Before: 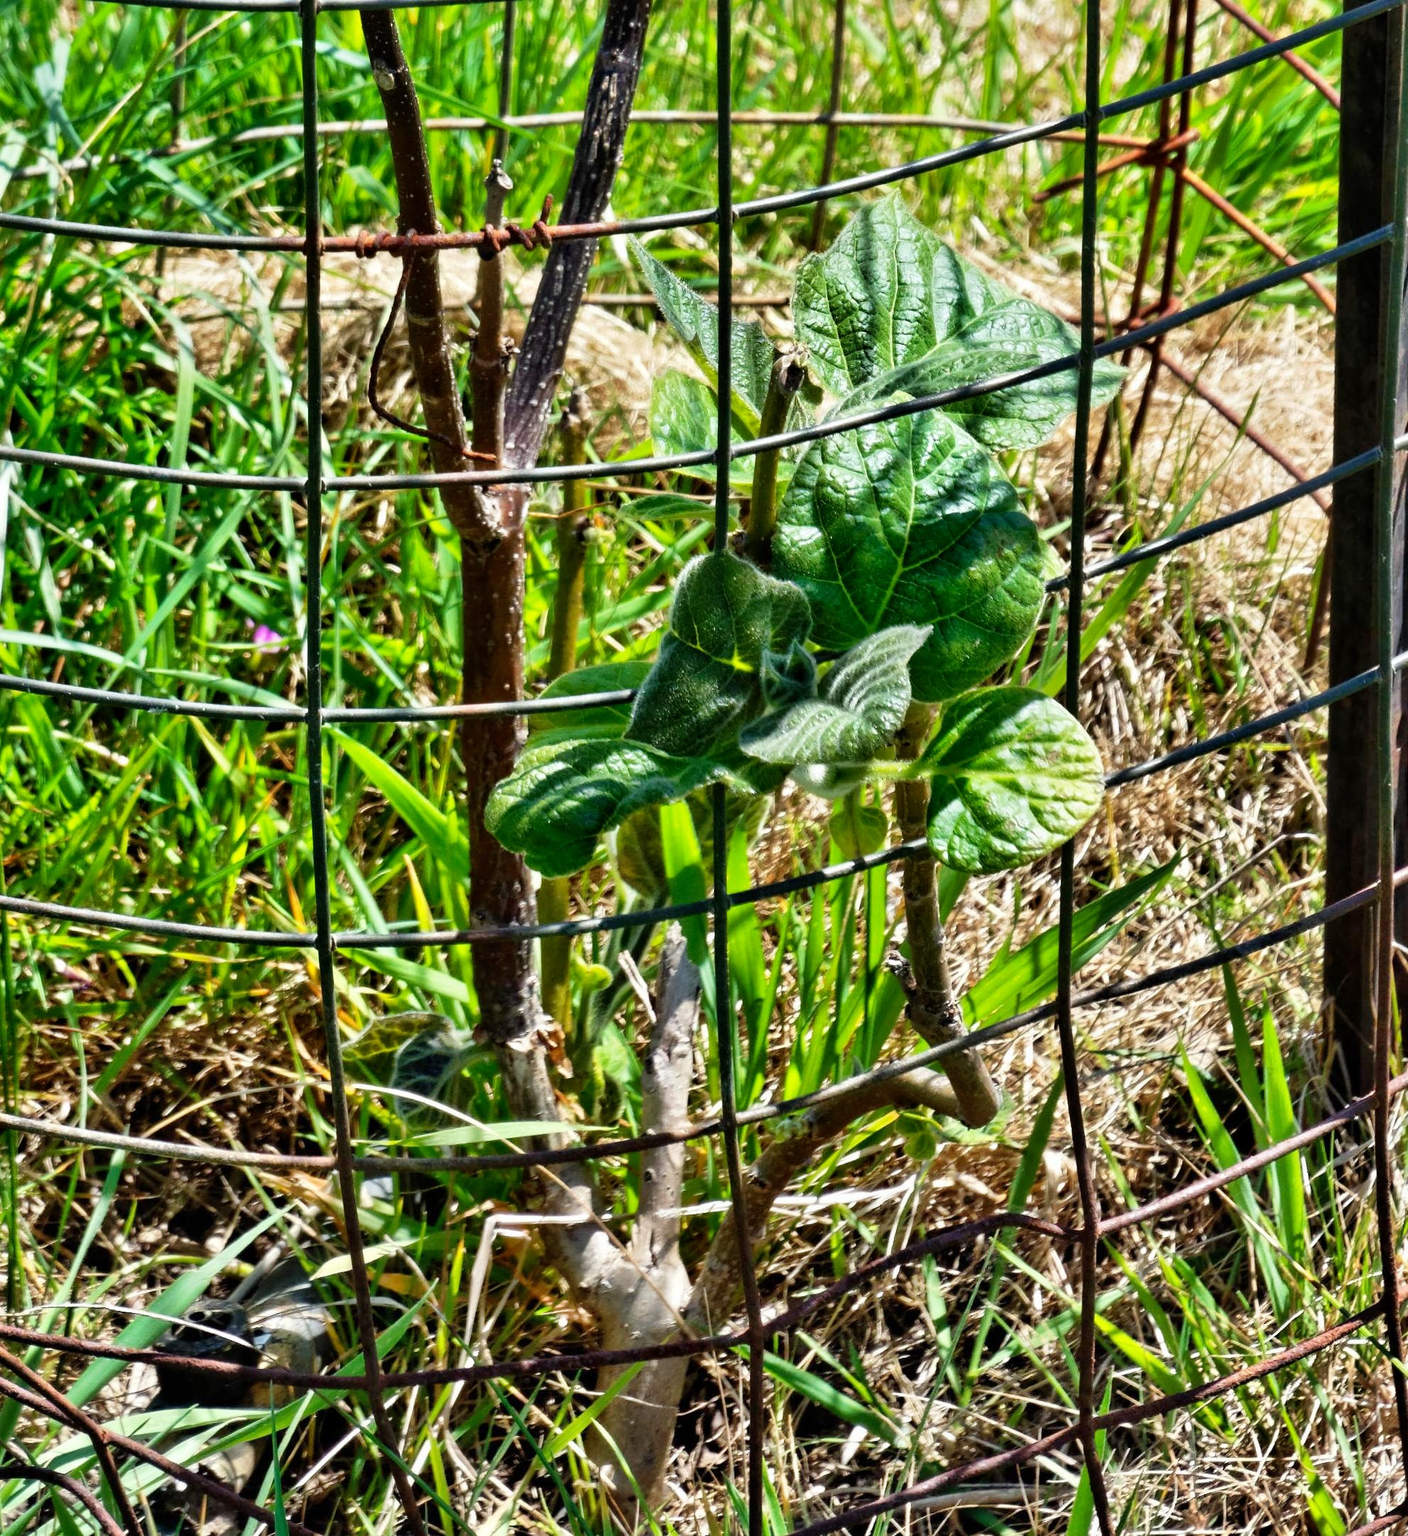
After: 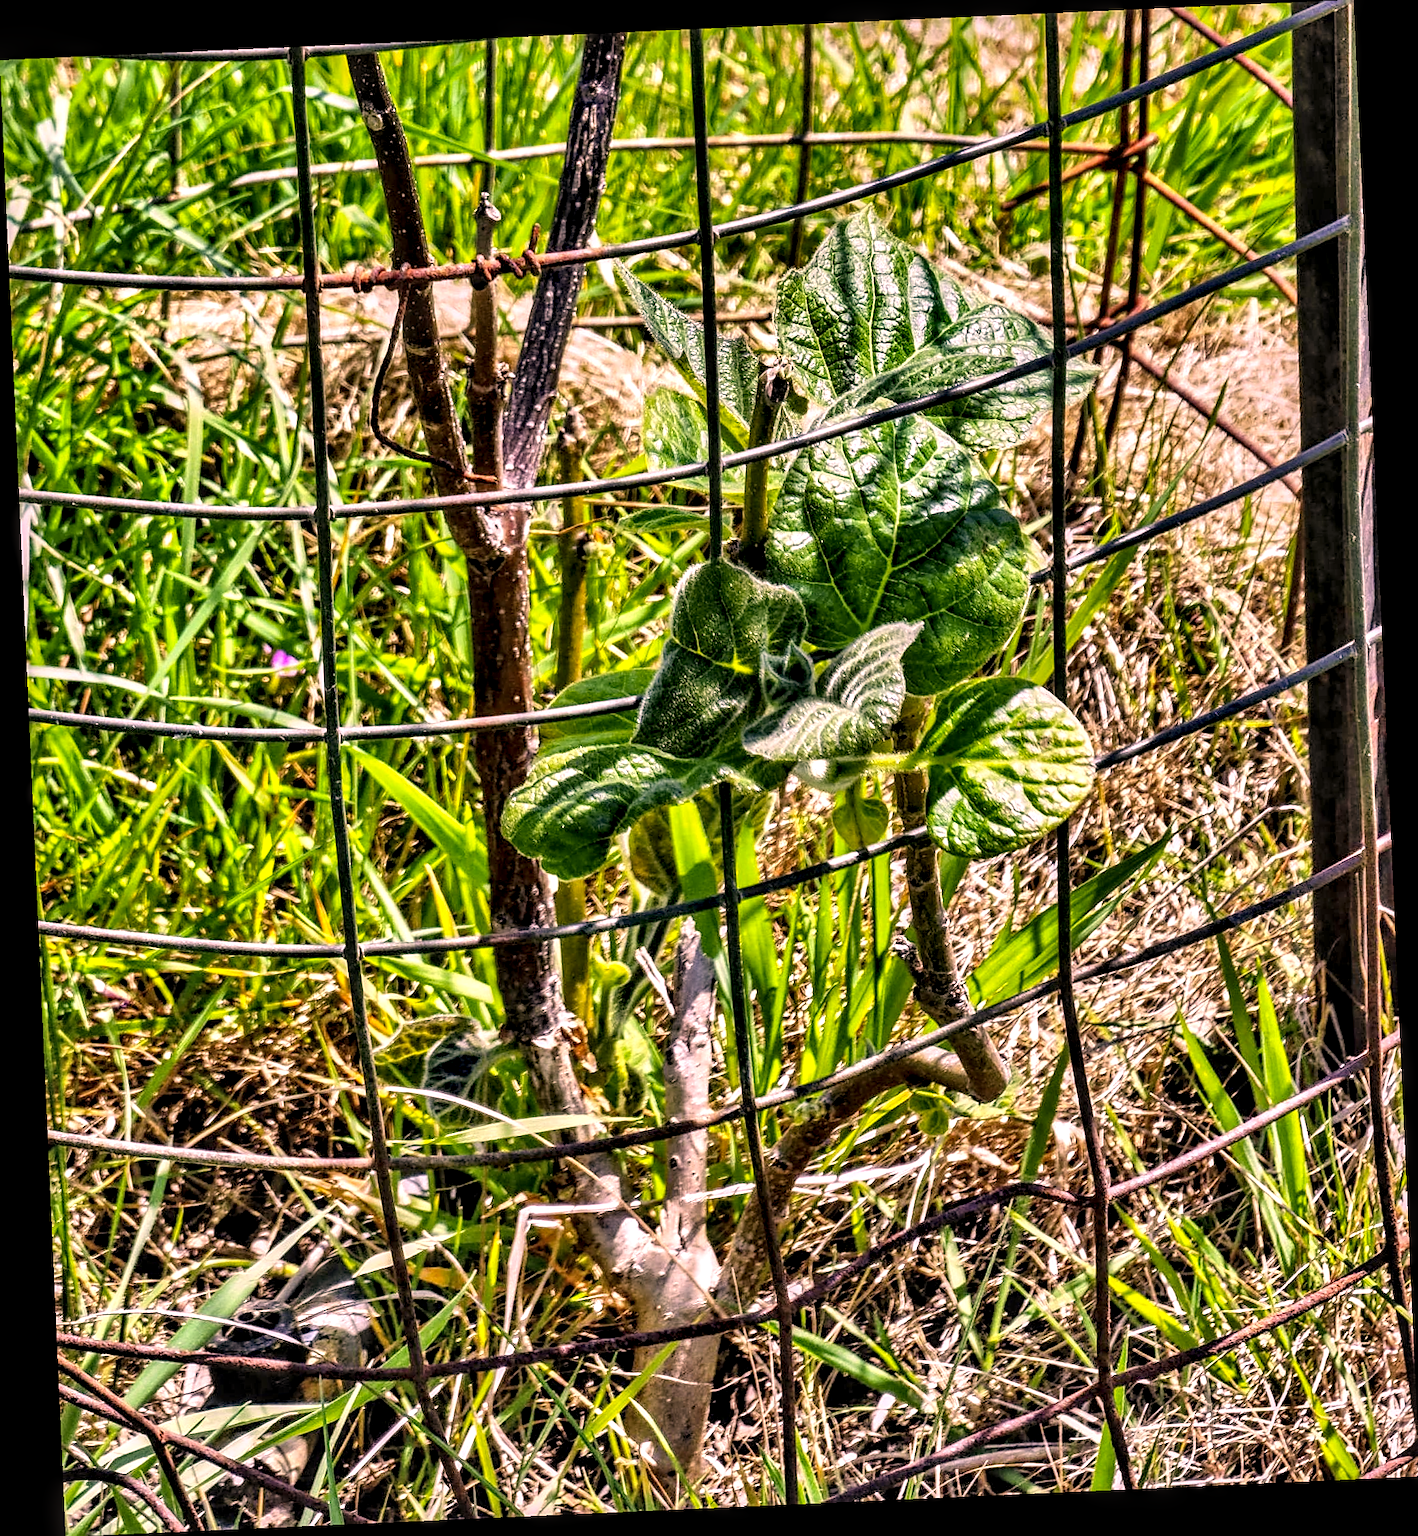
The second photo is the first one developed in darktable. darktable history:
contrast brightness saturation: brightness 0.13
white balance: red 0.948, green 1.02, blue 1.176
shadows and highlights: shadows 24.5, highlights -78.15, soften with gaussian
color correction: highlights a* 21.88, highlights b* 22.25
rotate and perspective: rotation -2.56°, automatic cropping off
local contrast: highlights 12%, shadows 38%, detail 183%, midtone range 0.471
sharpen: amount 0.6
